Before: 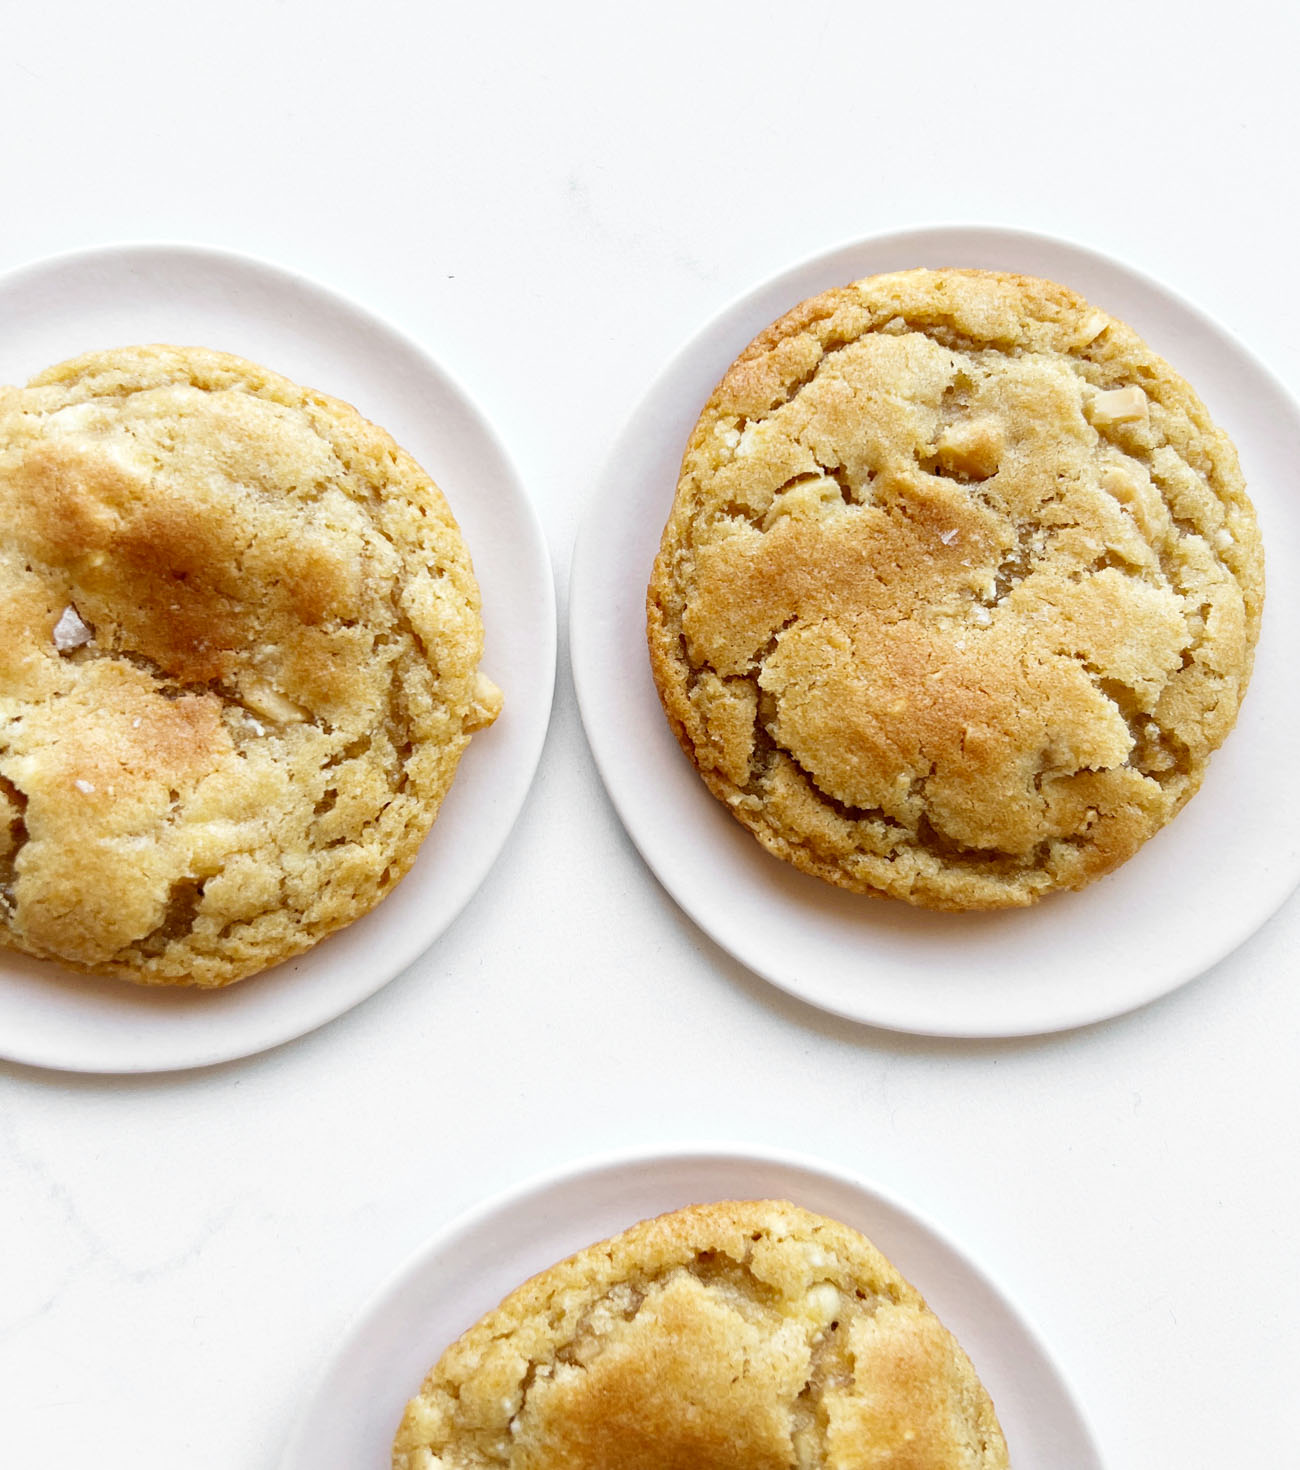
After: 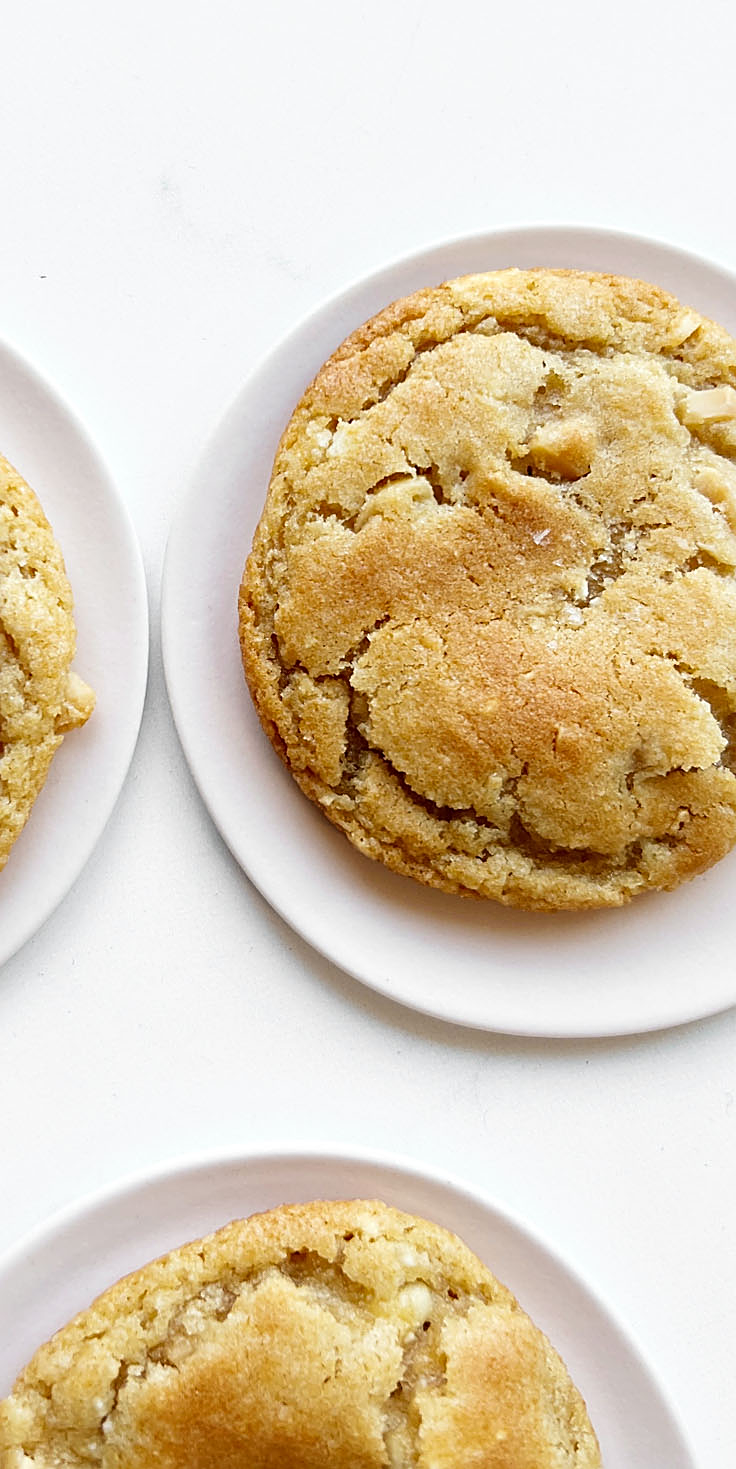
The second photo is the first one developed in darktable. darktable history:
crop: left 31.458%, top 0%, right 11.876%
sharpen: on, module defaults
